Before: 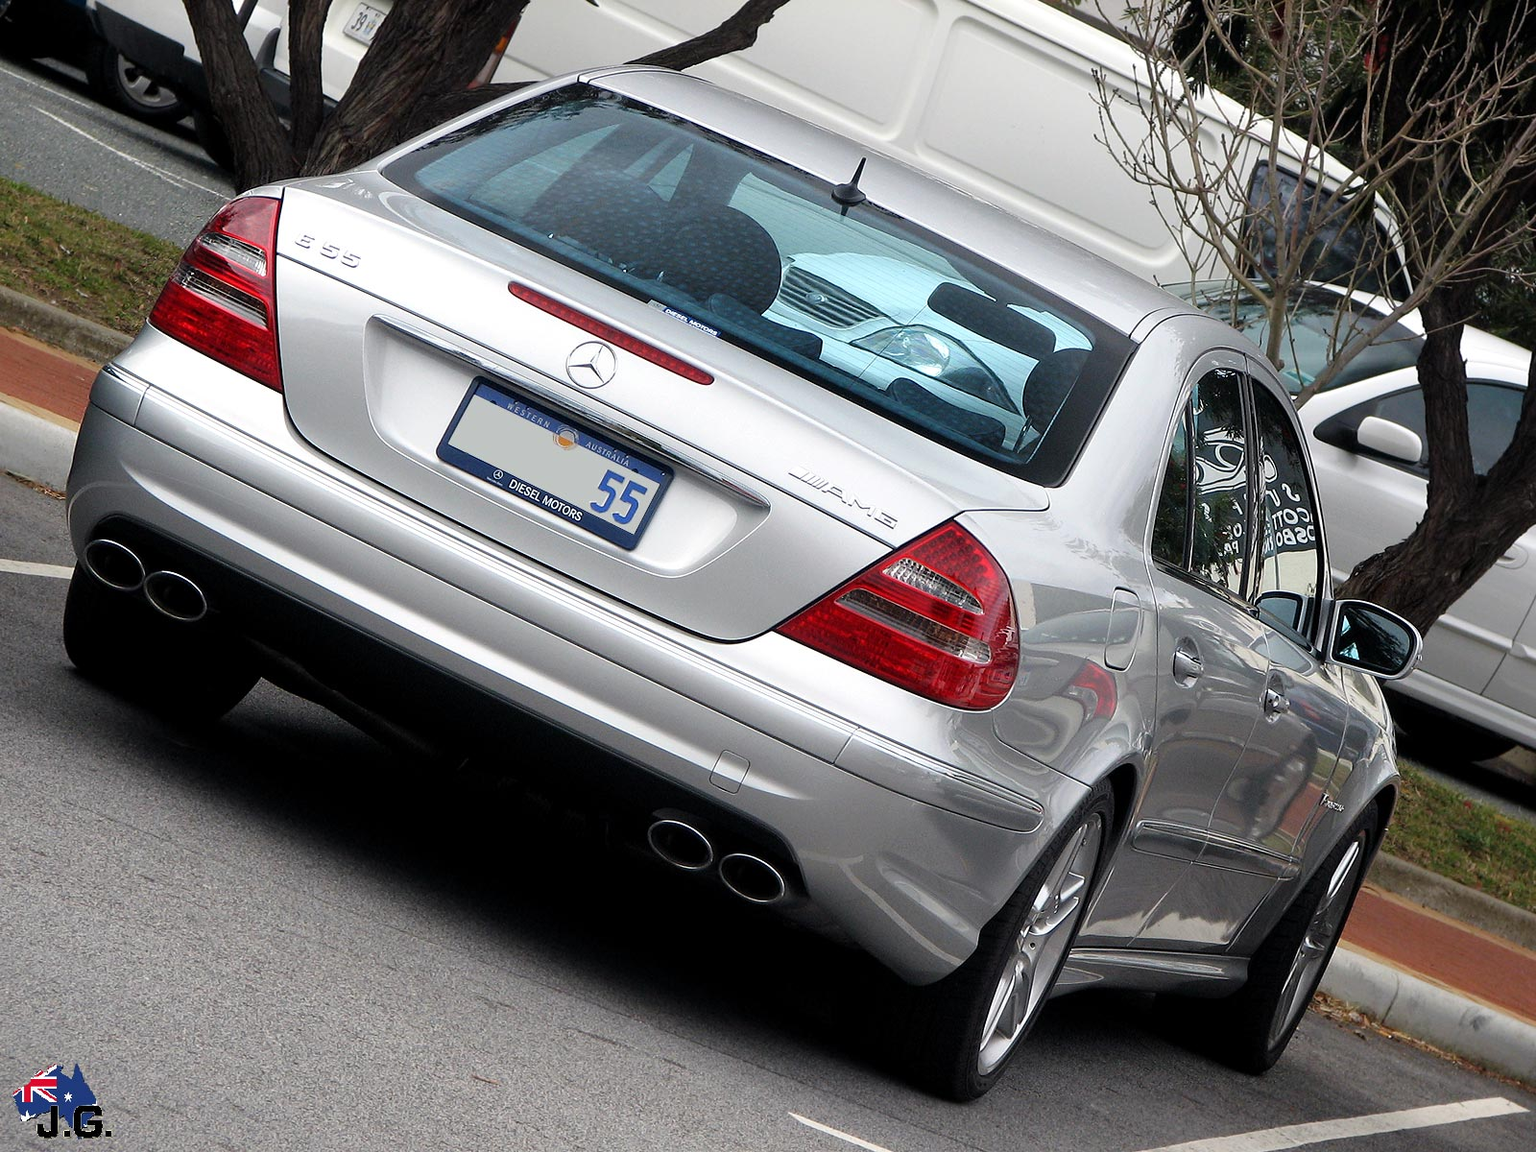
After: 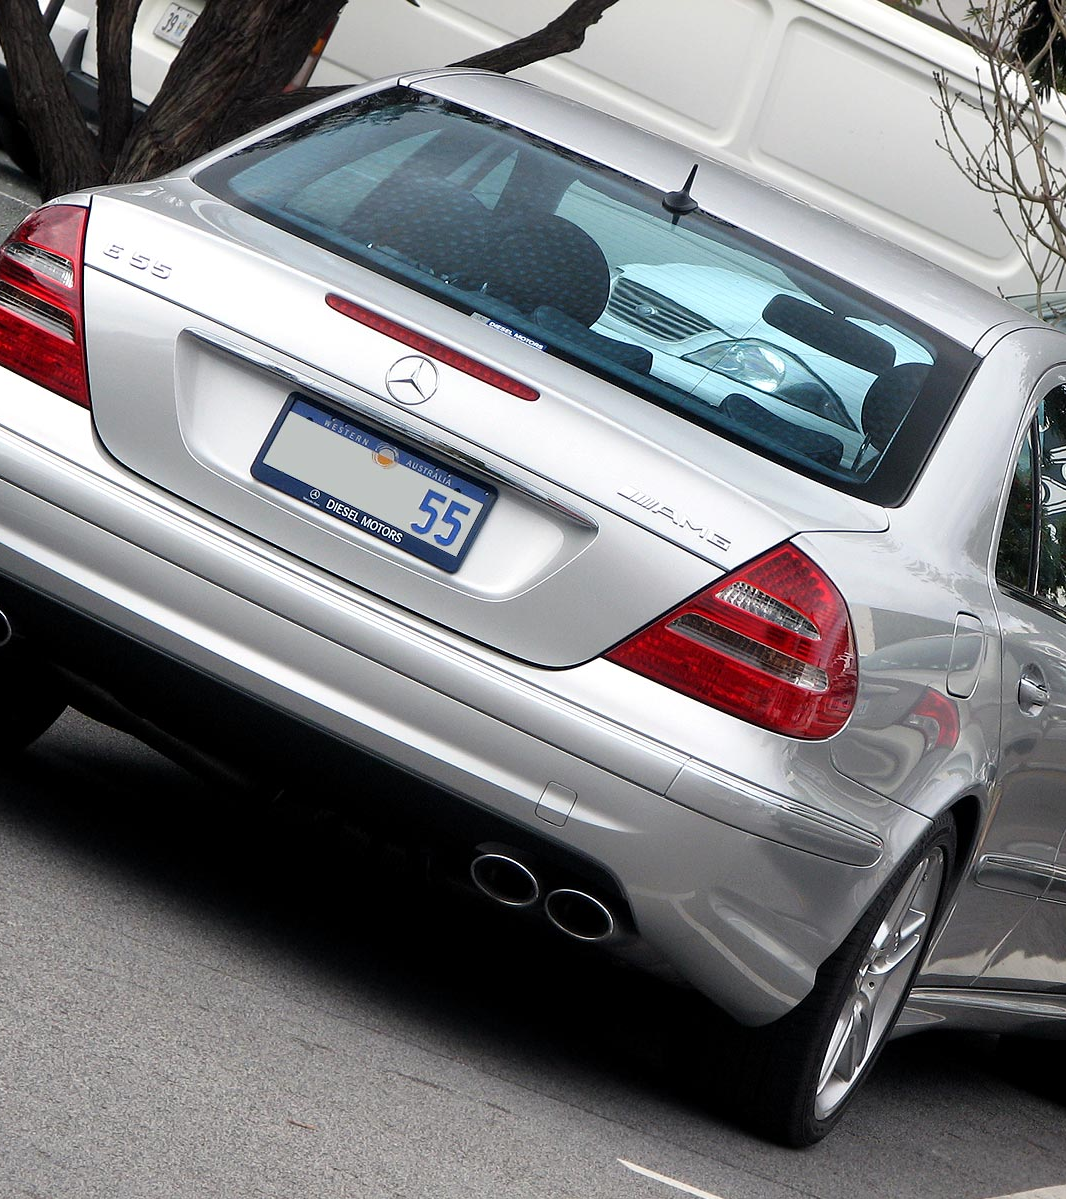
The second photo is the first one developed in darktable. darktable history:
crop and rotate: left 12.81%, right 20.504%
